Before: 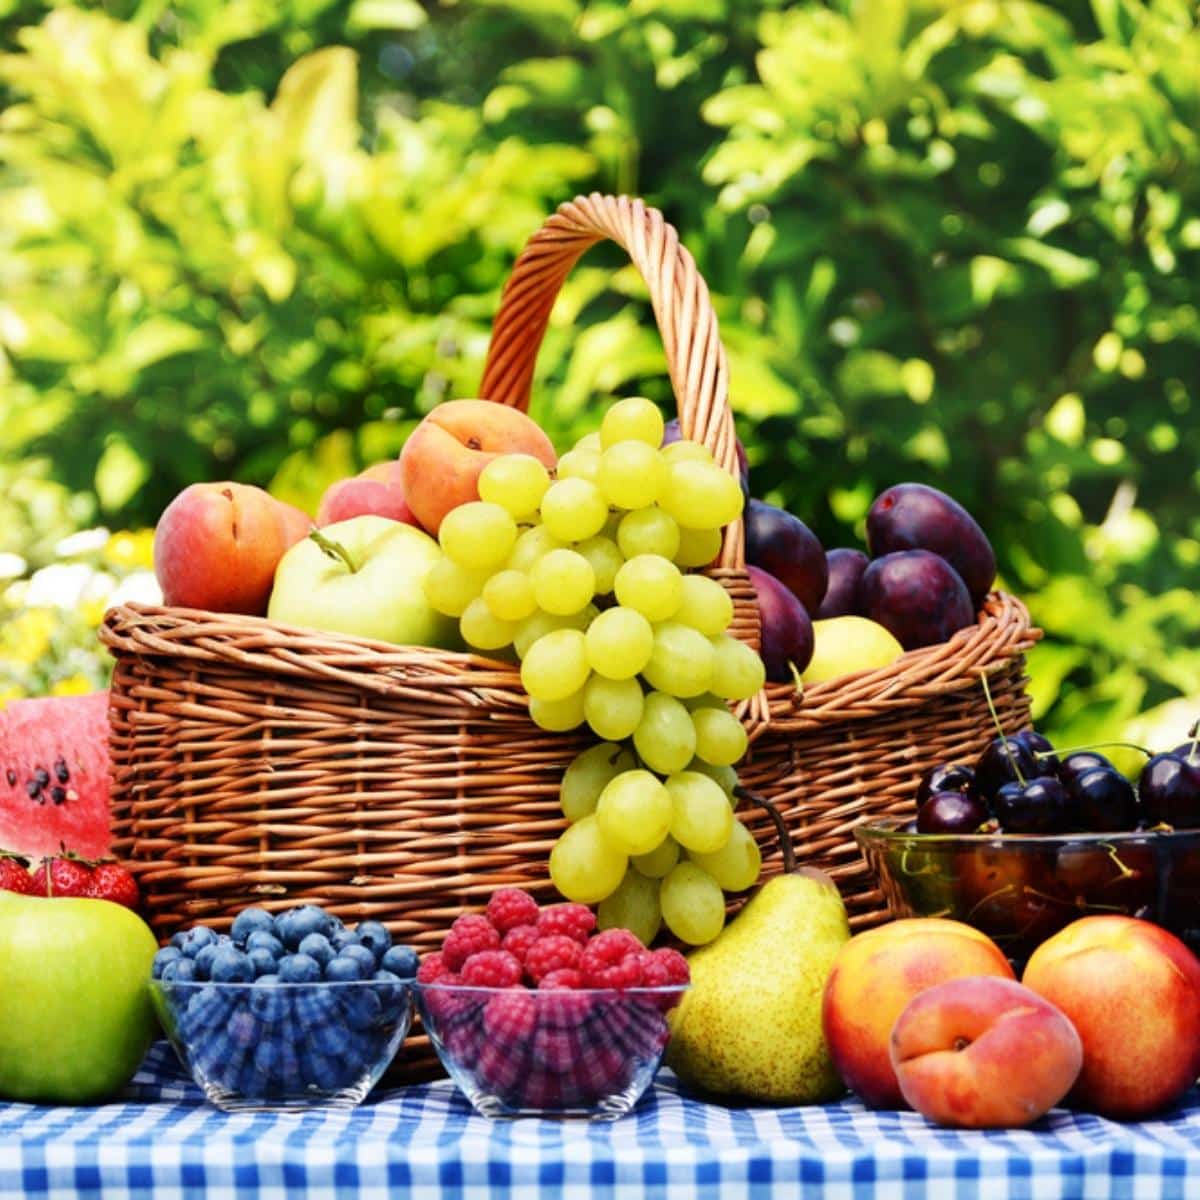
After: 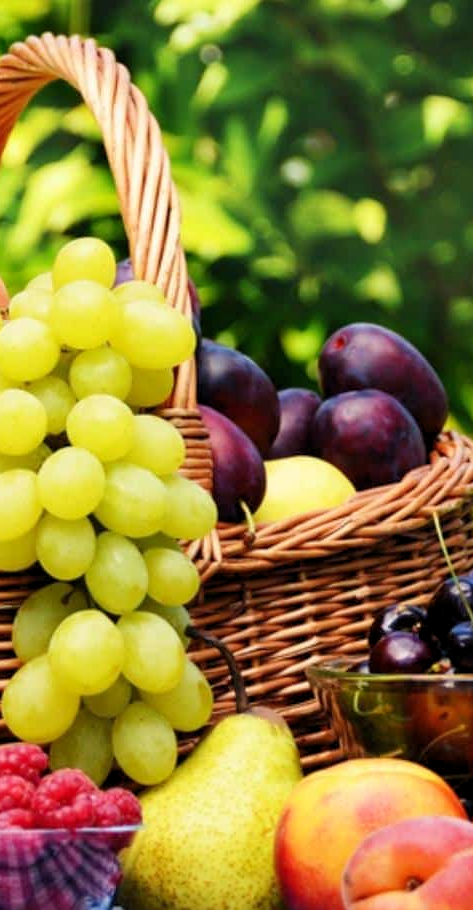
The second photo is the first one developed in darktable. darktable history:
crop: left 45.721%, top 13.393%, right 14.118%, bottom 10.01%
levels: levels [0.018, 0.493, 1]
